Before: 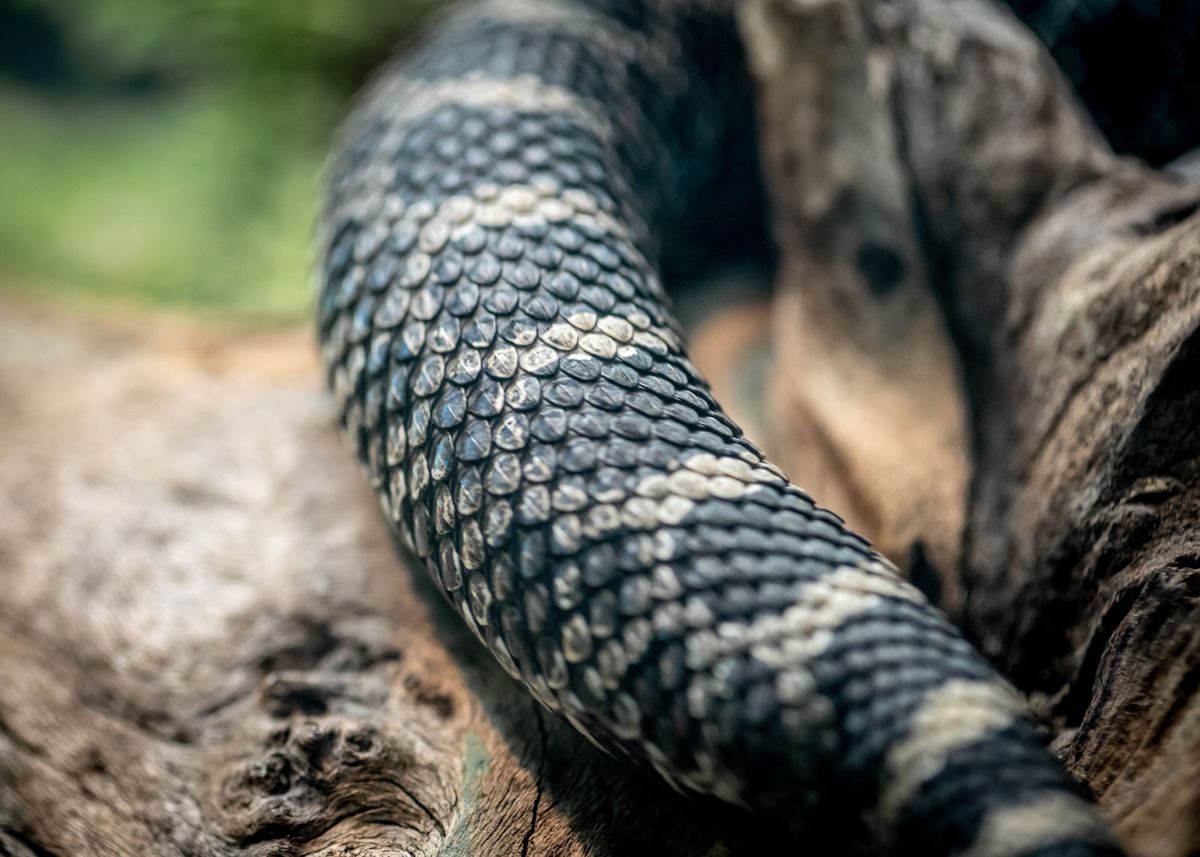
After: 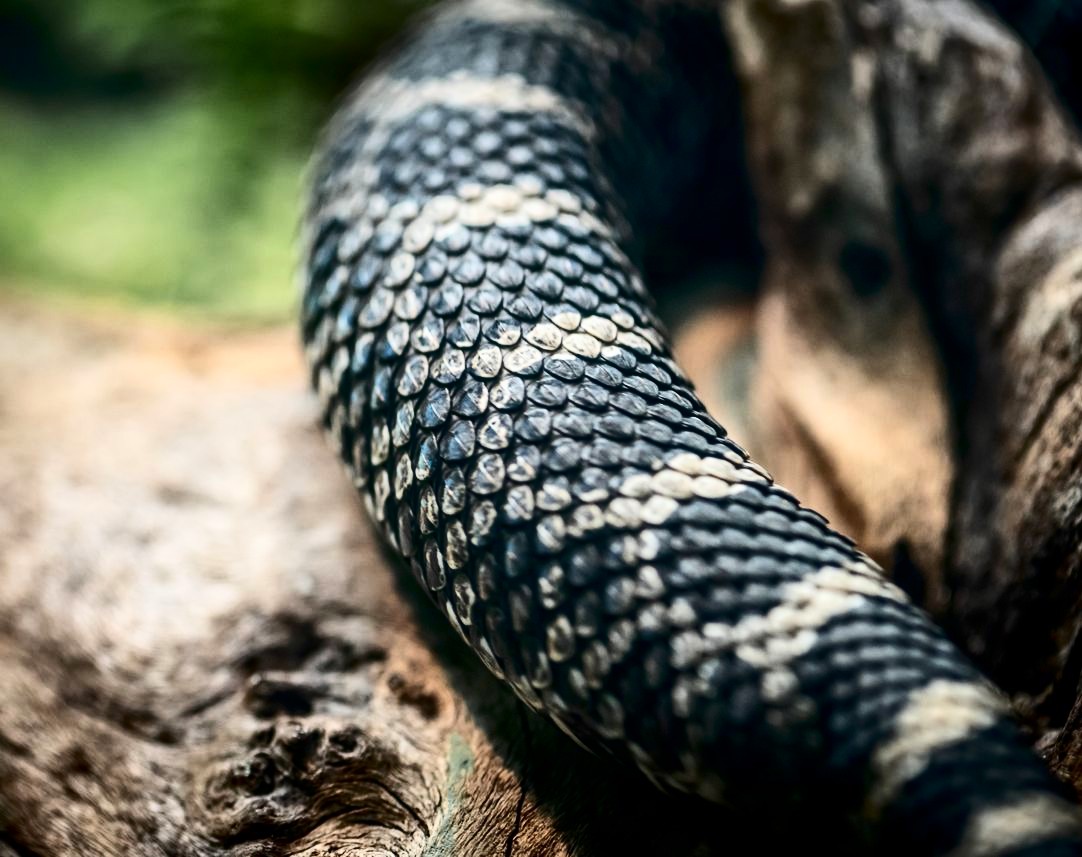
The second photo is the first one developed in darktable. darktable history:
crop and rotate: left 1.348%, right 8.473%
contrast brightness saturation: contrast 0.326, brightness -0.078, saturation 0.171
